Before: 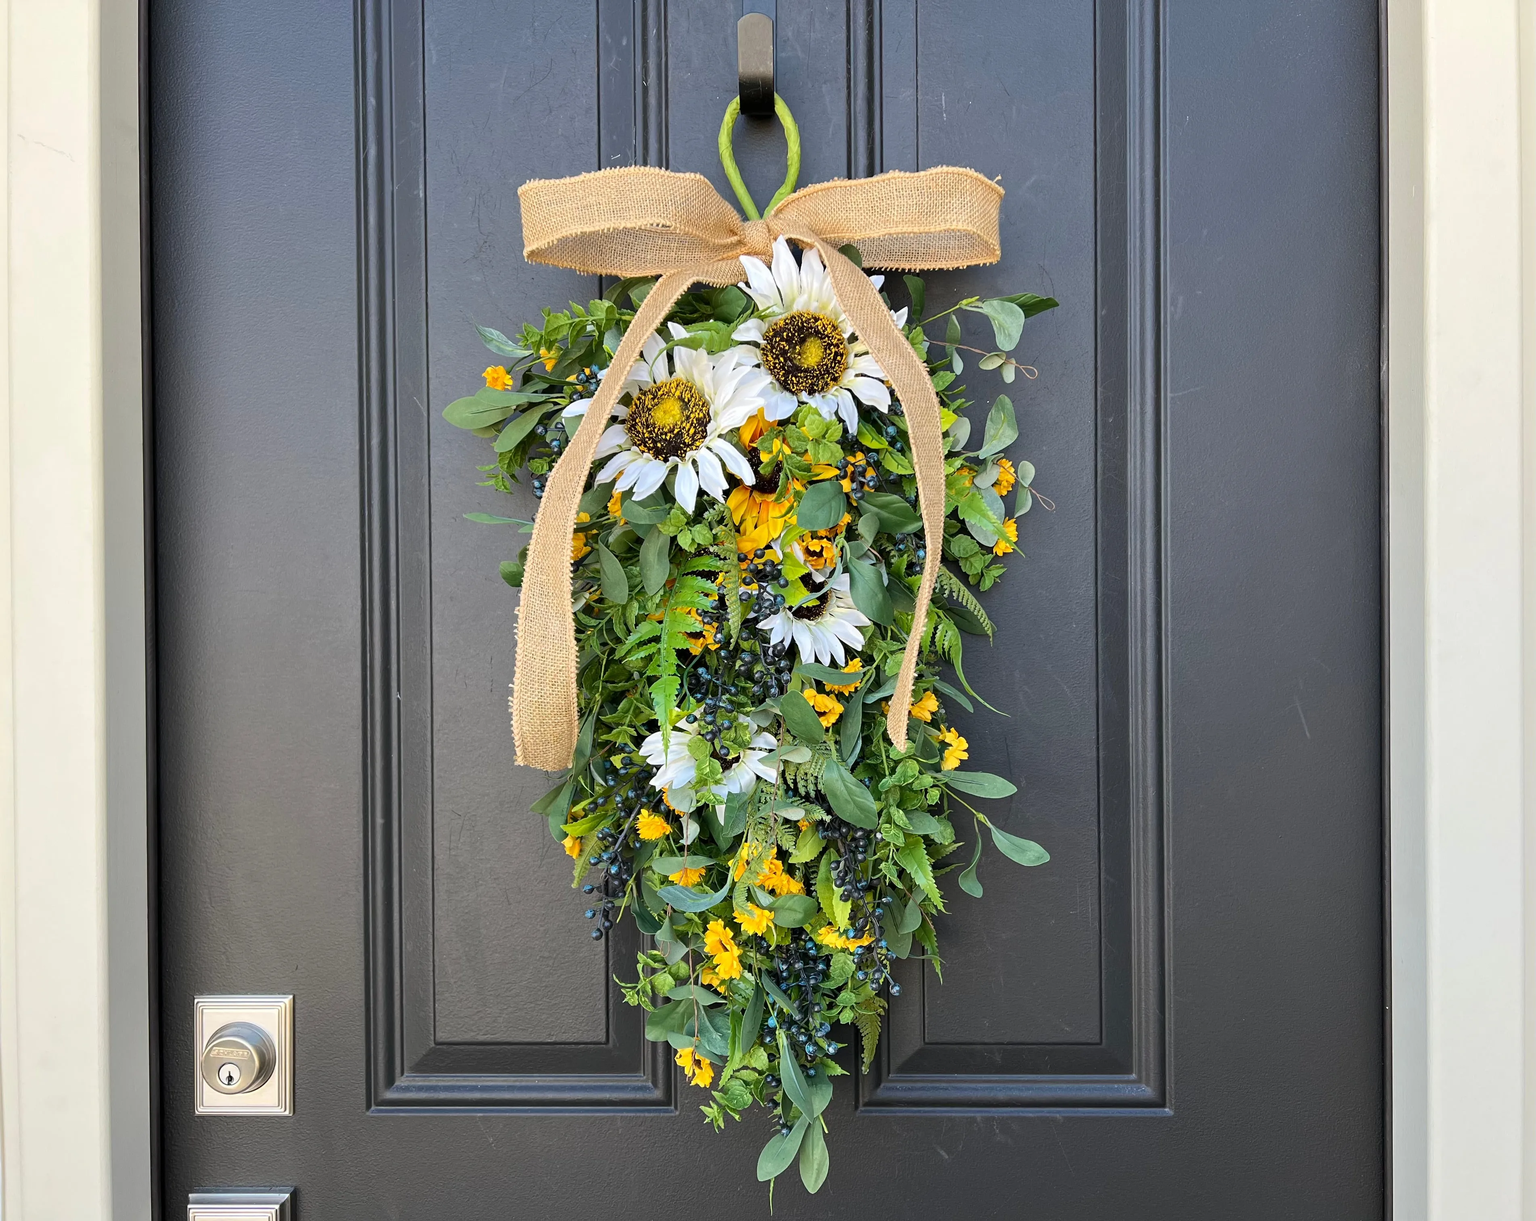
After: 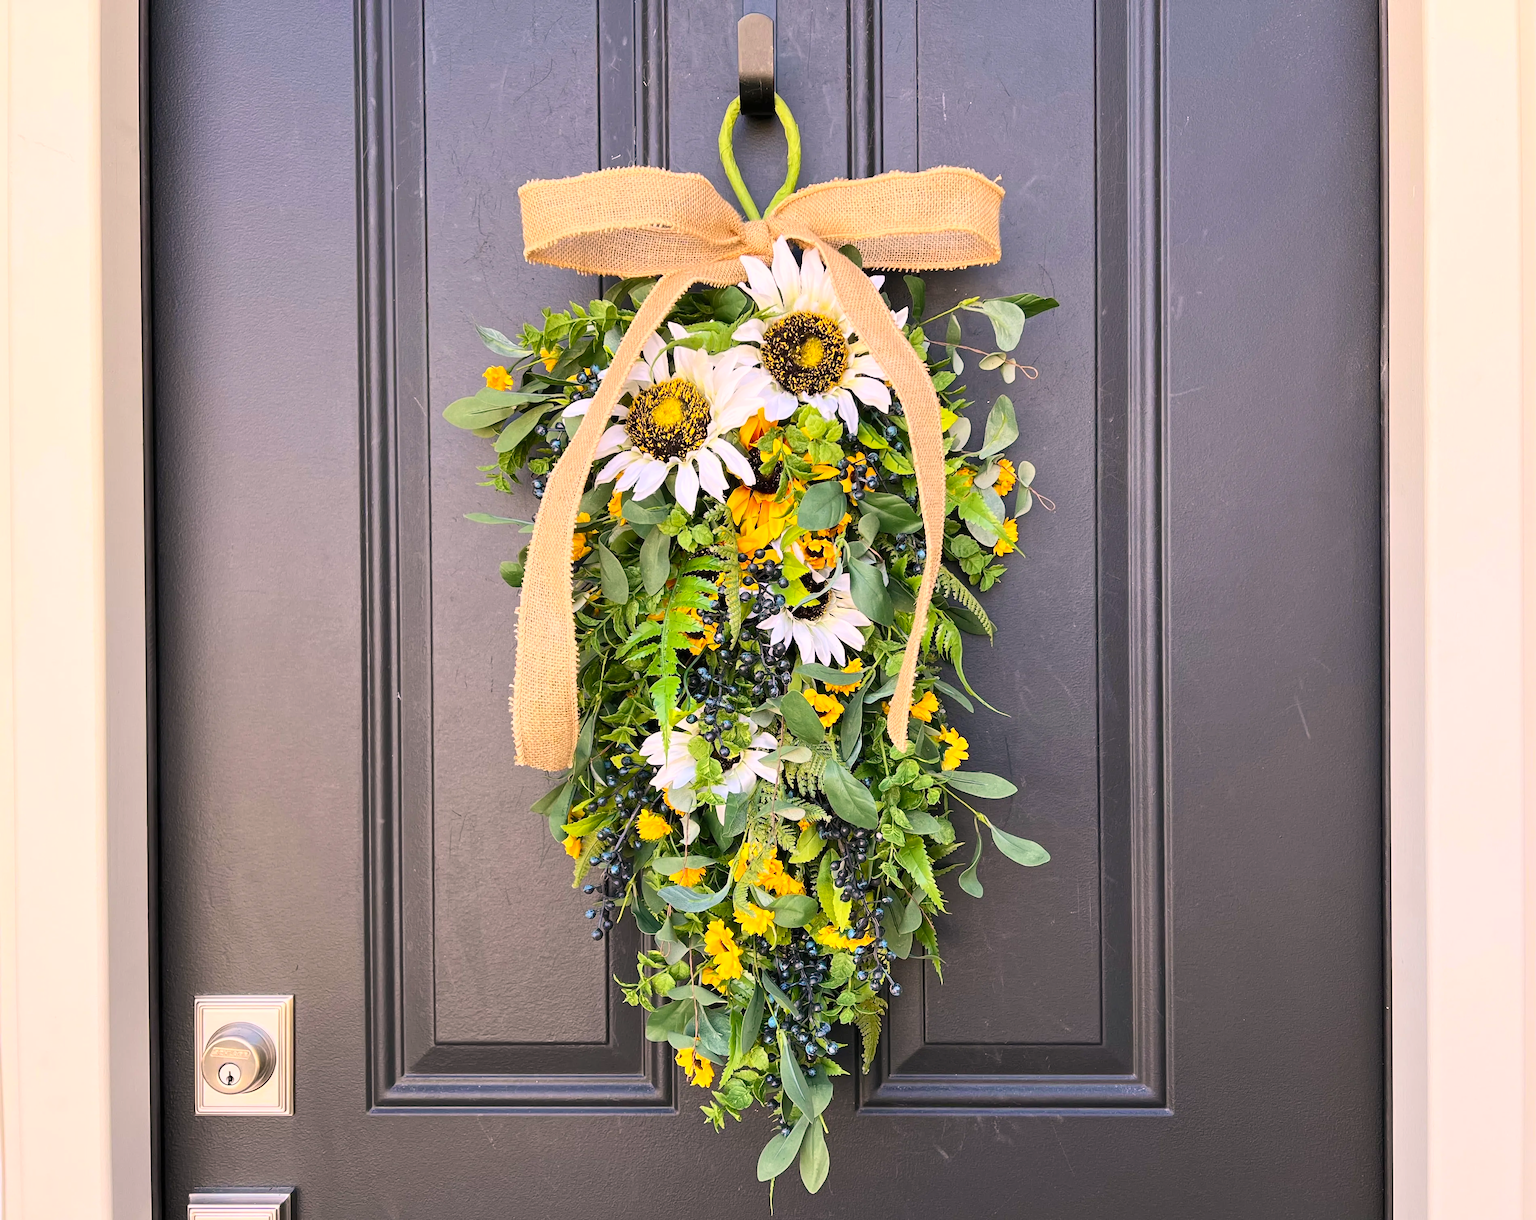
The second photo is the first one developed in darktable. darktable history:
local contrast: mode bilateral grid, contrast 10, coarseness 25, detail 110%, midtone range 0.2
color correction: highlights a* 12.23, highlights b* 5.41
contrast brightness saturation: contrast 0.2, brightness 0.16, saturation 0.22
